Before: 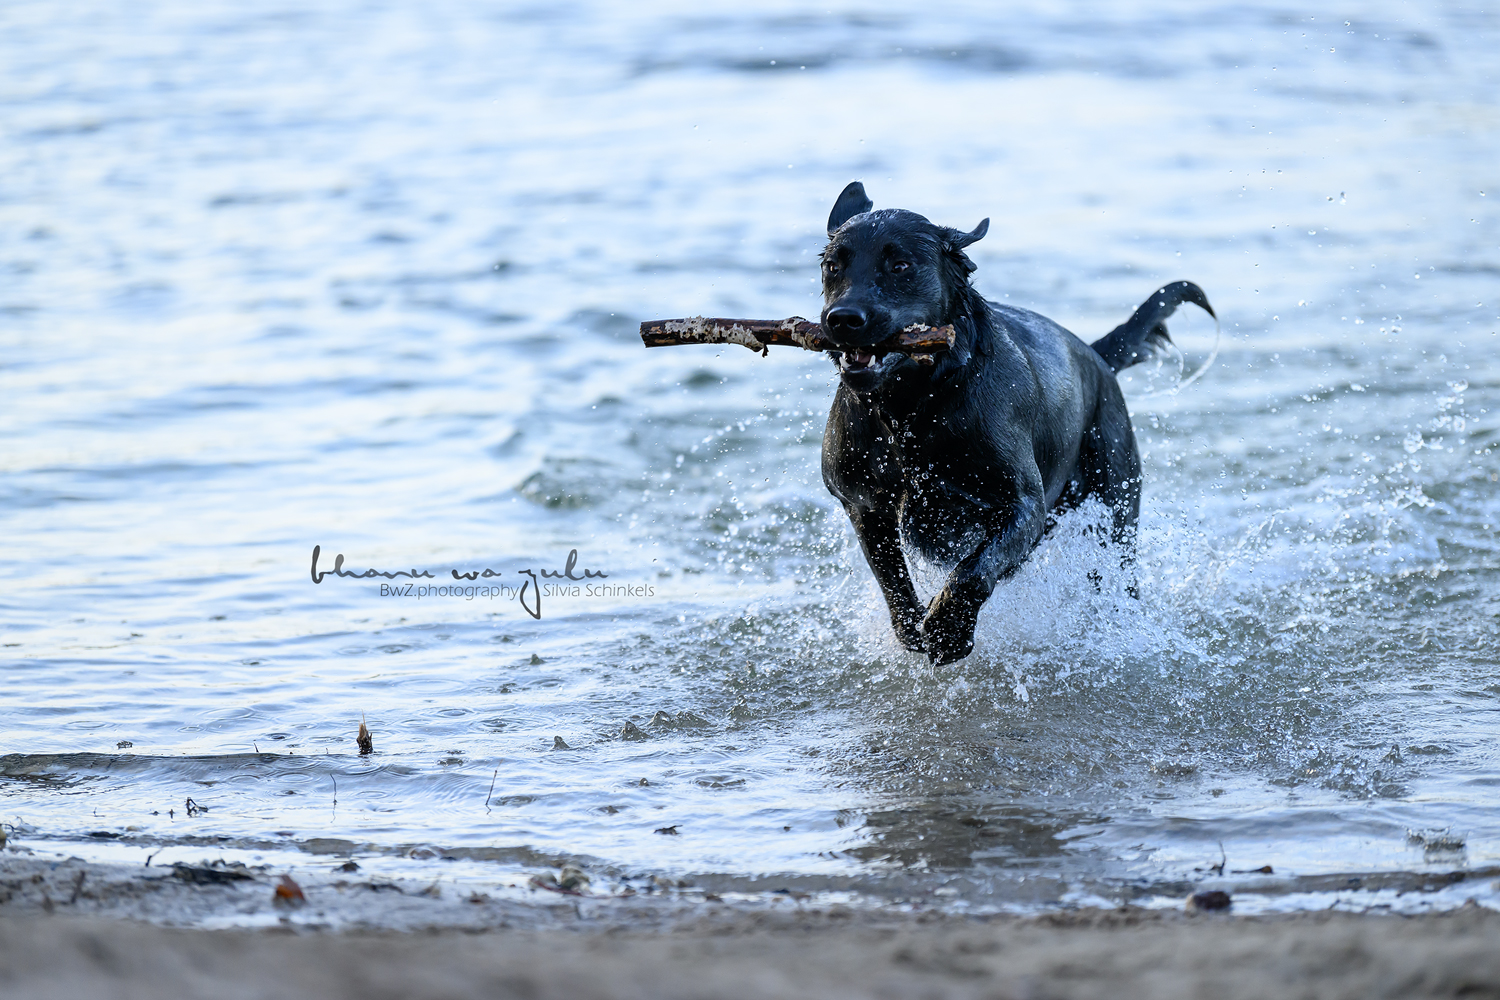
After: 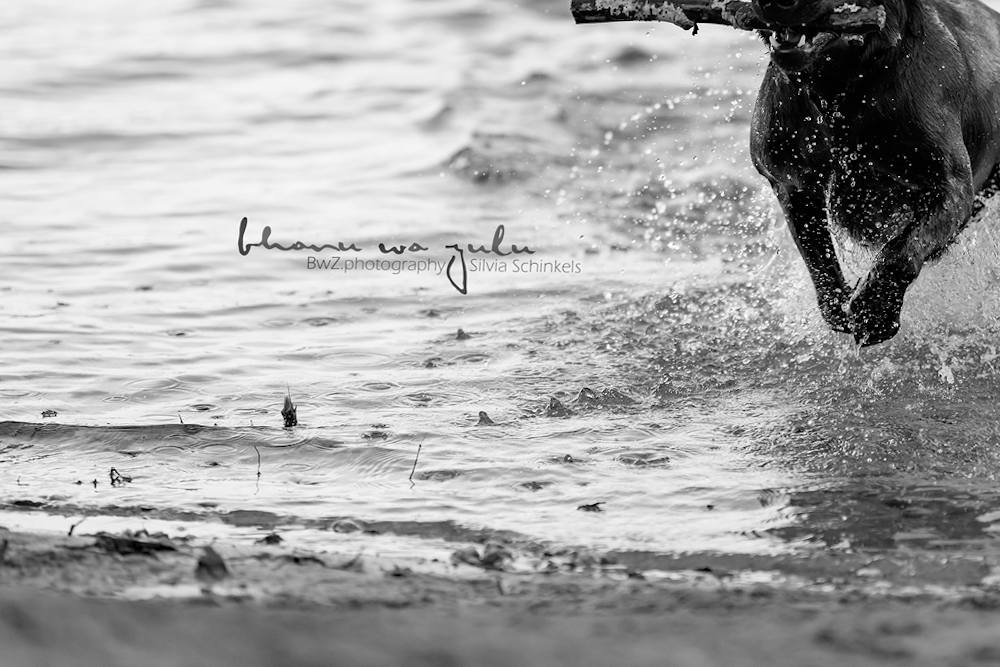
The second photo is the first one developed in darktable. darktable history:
haze removal: compatibility mode true, adaptive false
crop and rotate: angle -0.82°, left 3.85%, top 31.828%, right 27.992%
monochrome: on, module defaults
color balance rgb: linear chroma grading › global chroma 15%, perceptual saturation grading › global saturation 30%
